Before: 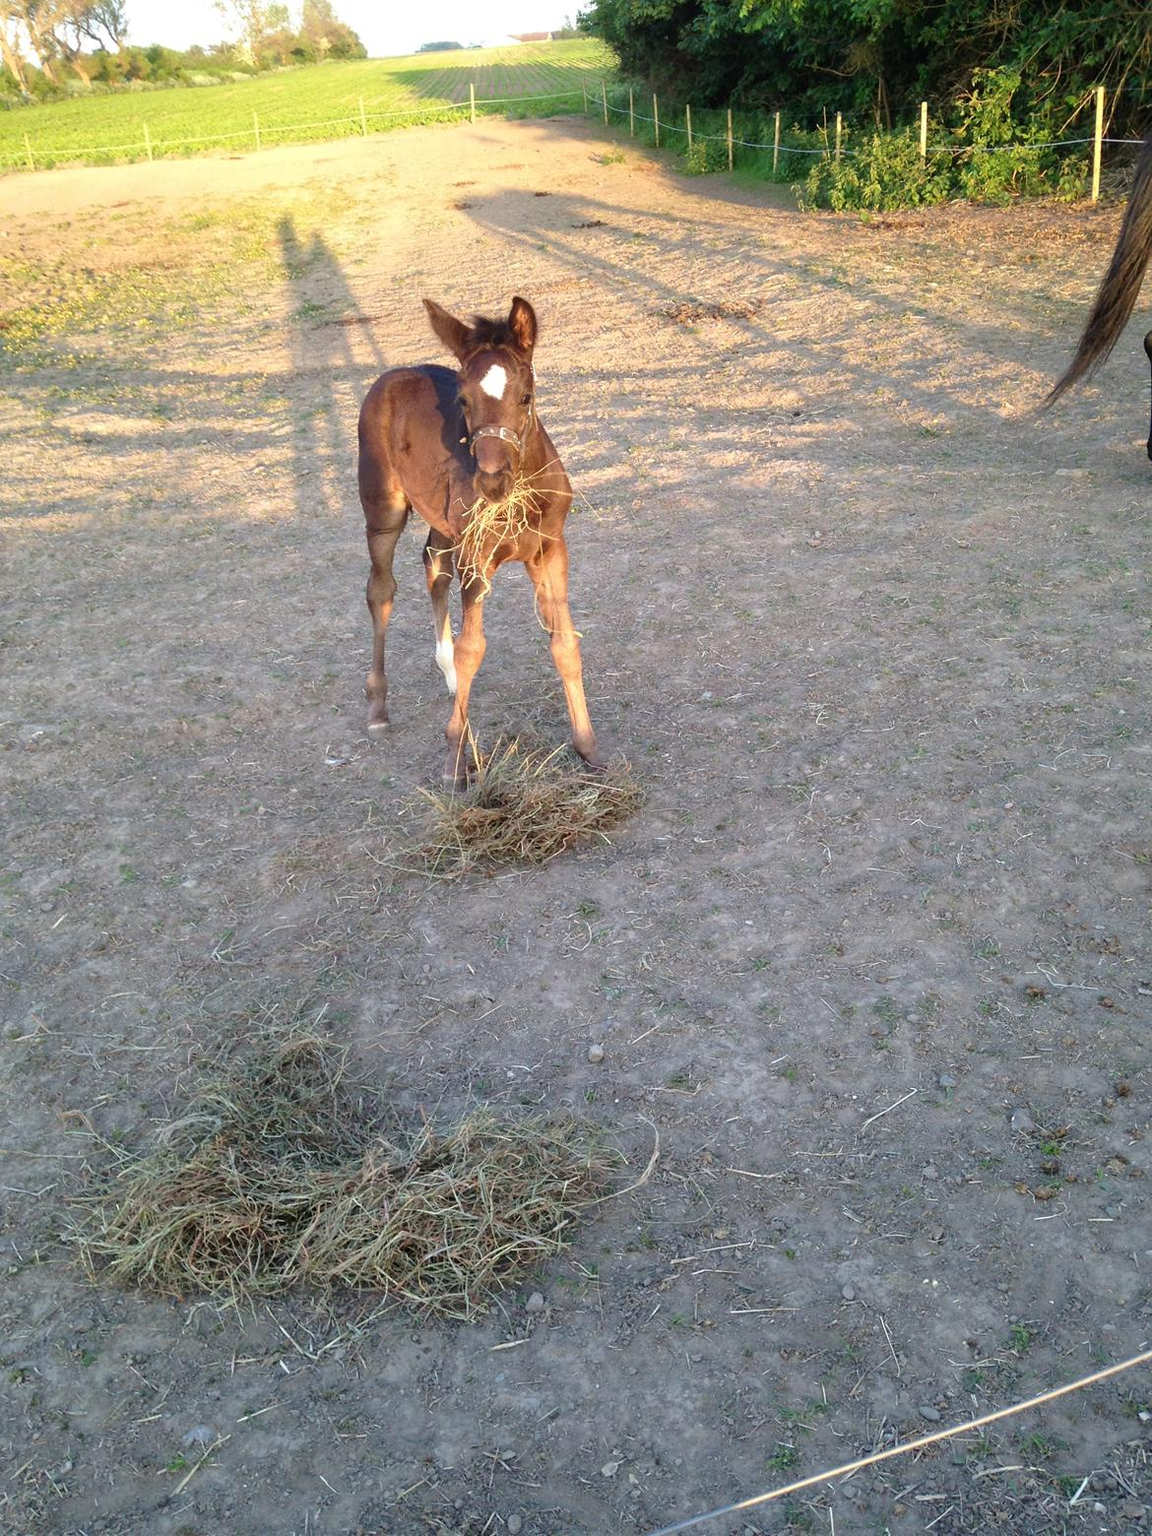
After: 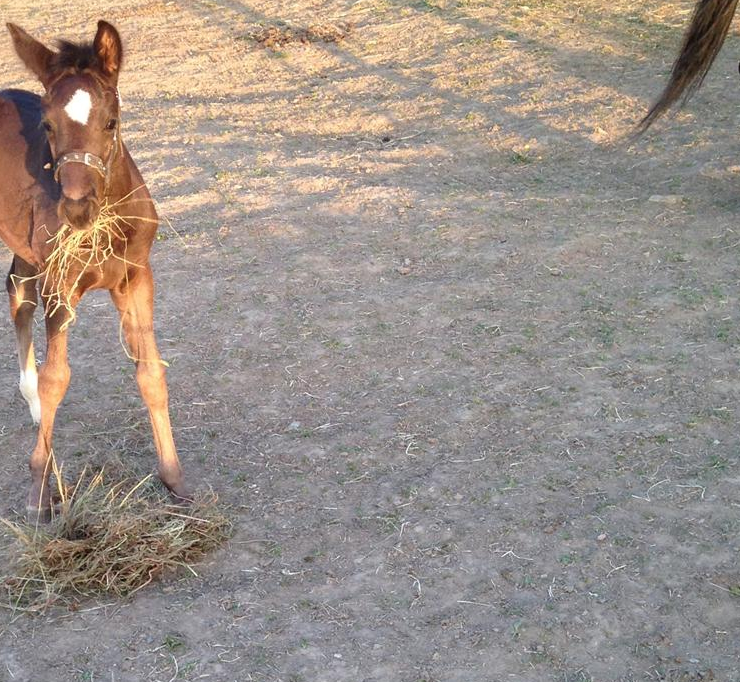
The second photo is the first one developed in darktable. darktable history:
crop: left 36.166%, top 18.036%, right 0.519%, bottom 38.232%
